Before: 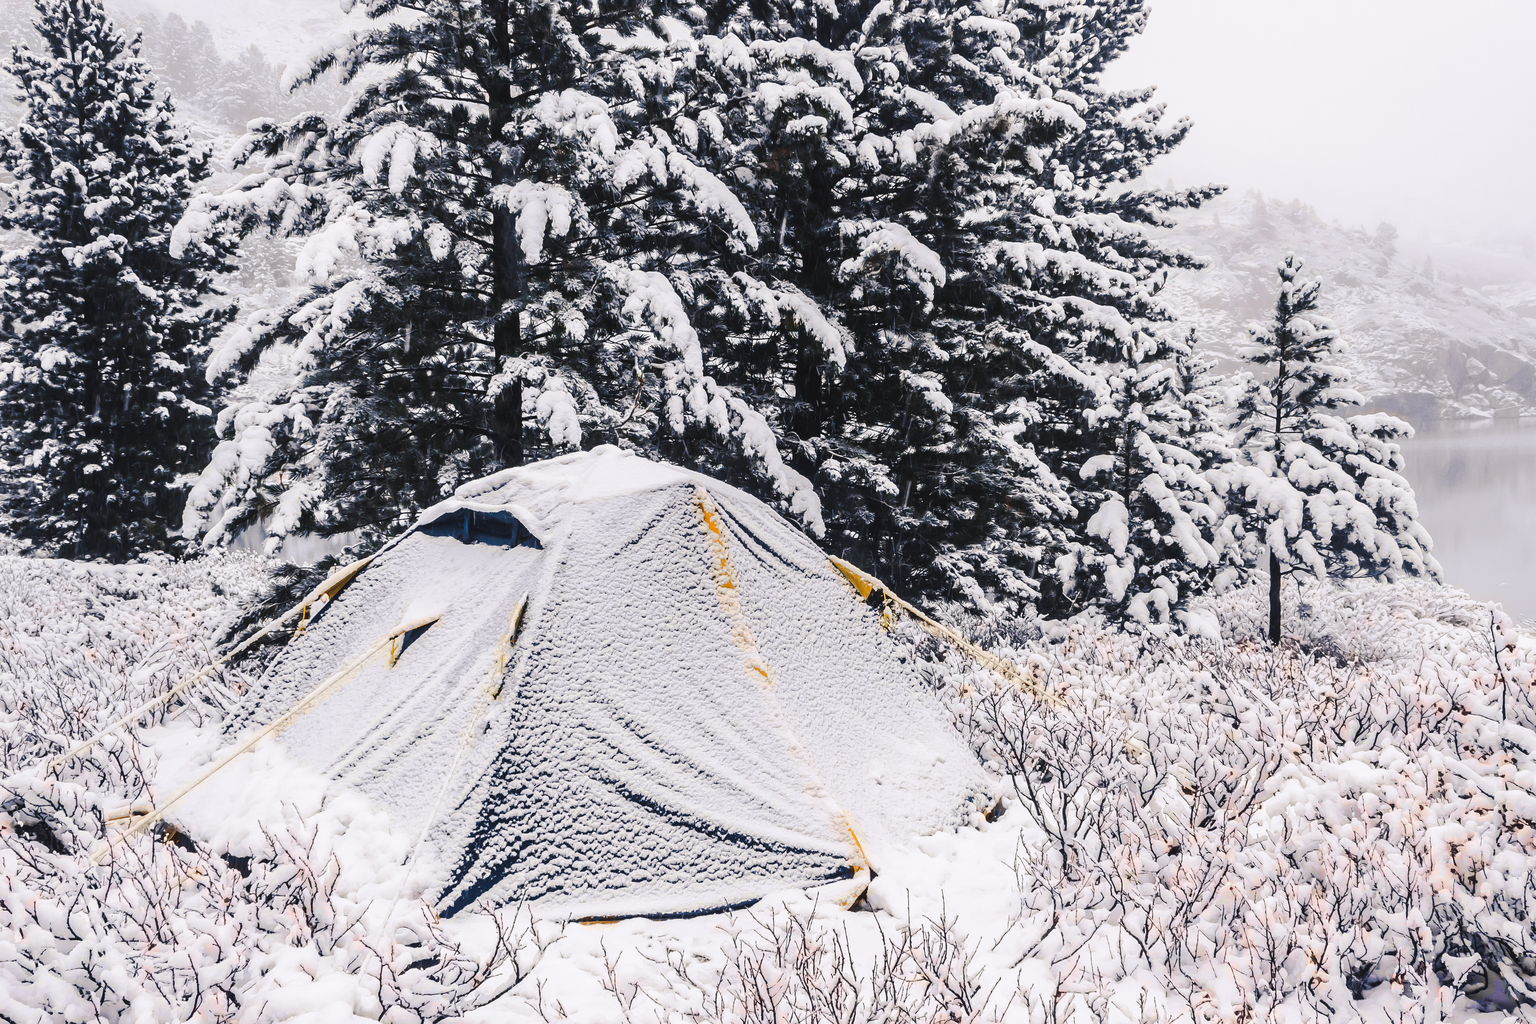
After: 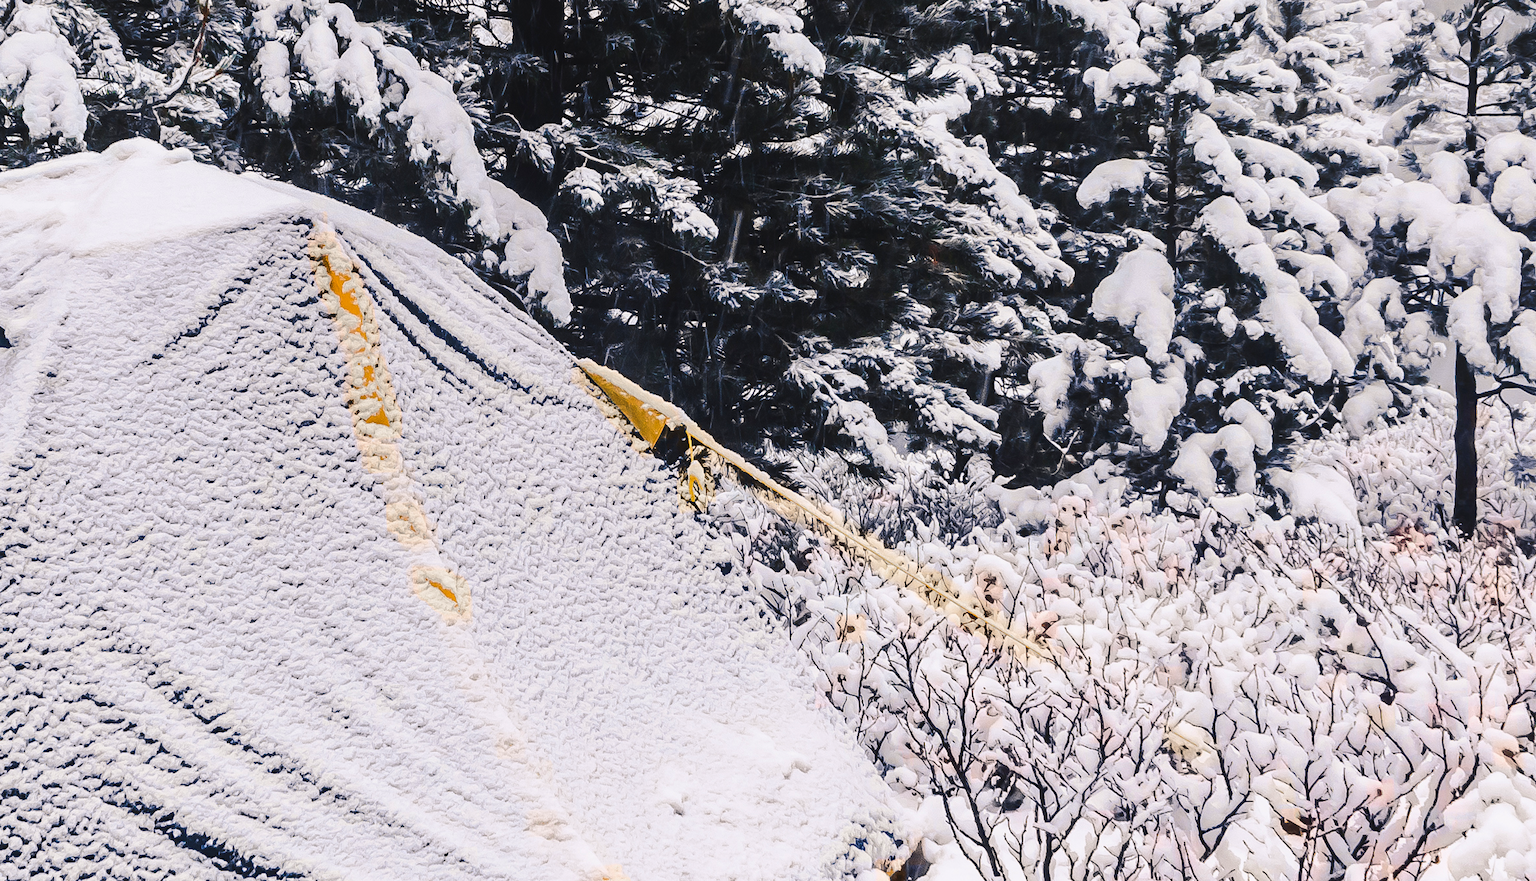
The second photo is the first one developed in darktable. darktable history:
crop: left 35.03%, top 36.625%, right 14.663%, bottom 20.057%
velvia: on, module defaults
